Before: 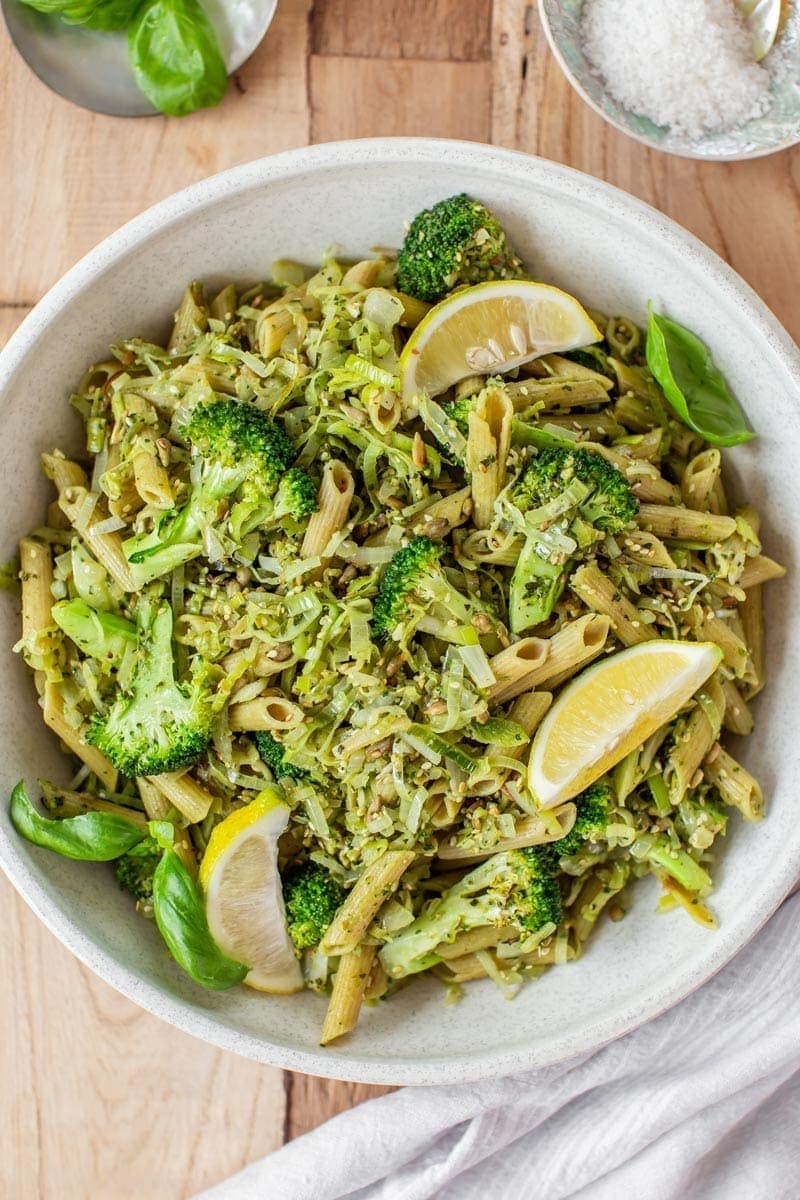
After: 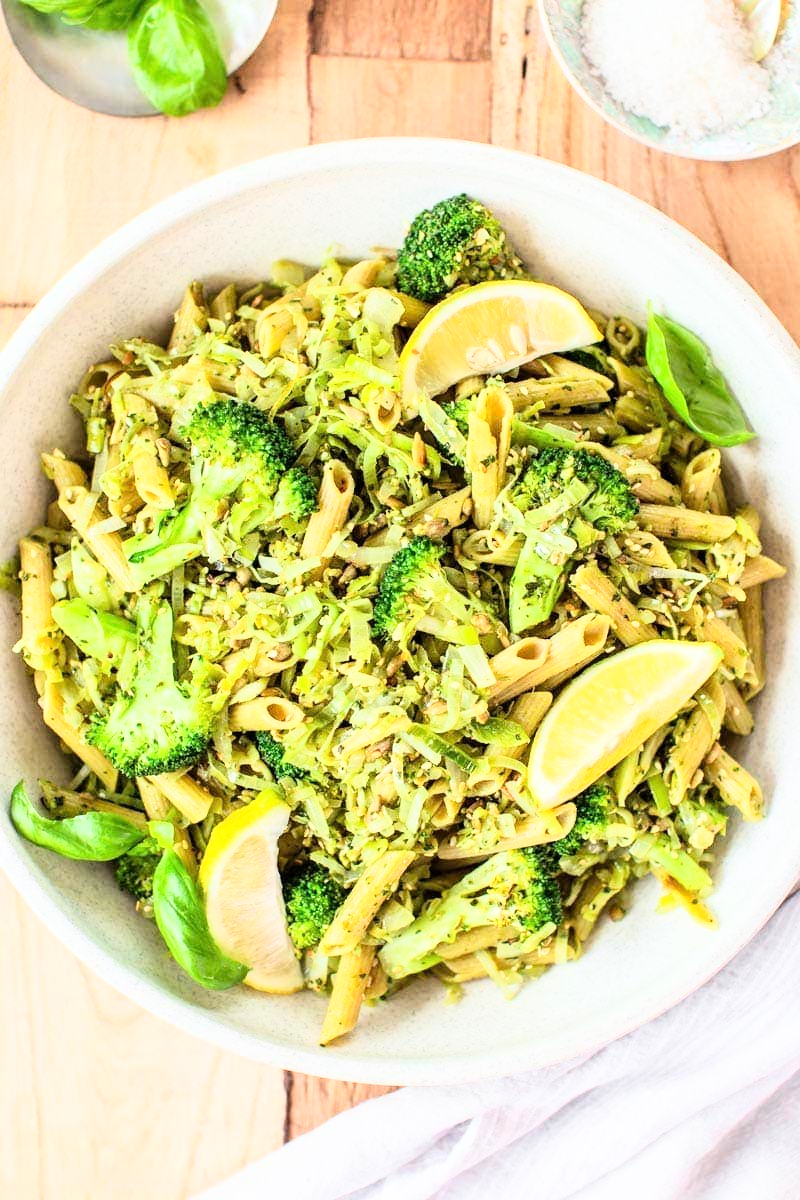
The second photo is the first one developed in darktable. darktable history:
base curve: curves: ch0 [(0, 0) (0.018, 0.026) (0.143, 0.37) (0.33, 0.731) (0.458, 0.853) (0.735, 0.965) (0.905, 0.986) (1, 1)]
levels: mode automatic, black 0.023%, white 99.97%, levels [0.062, 0.494, 0.925]
